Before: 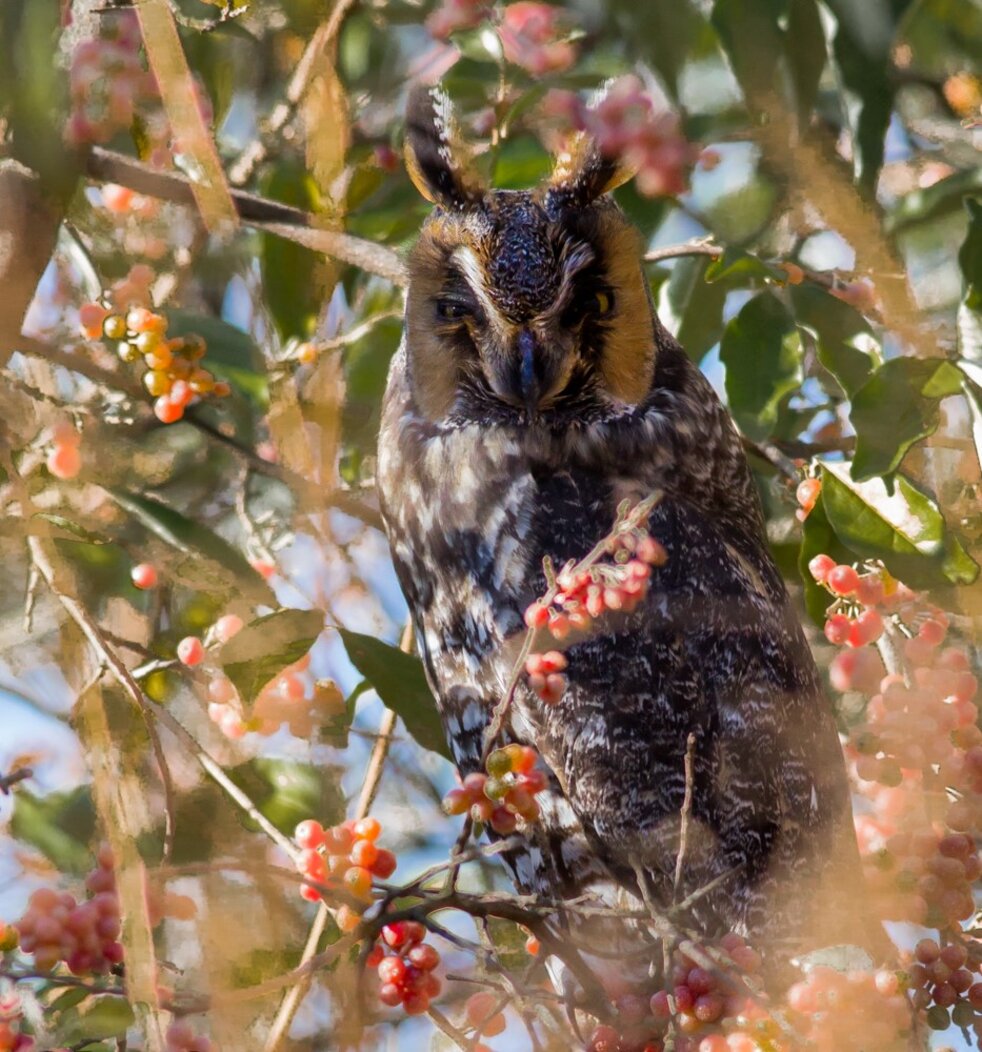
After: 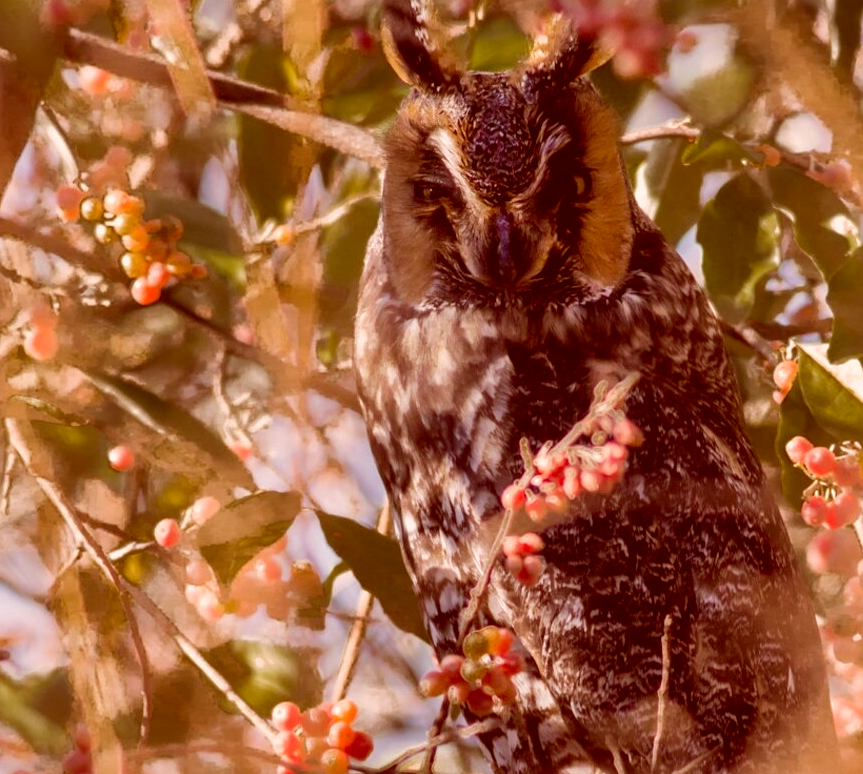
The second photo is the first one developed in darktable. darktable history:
shadows and highlights: low approximation 0.01, soften with gaussian
crop and rotate: left 2.425%, top 11.305%, right 9.6%, bottom 15.08%
color correction: highlights a* 9.03, highlights b* 8.71, shadows a* 40, shadows b* 40, saturation 0.8
